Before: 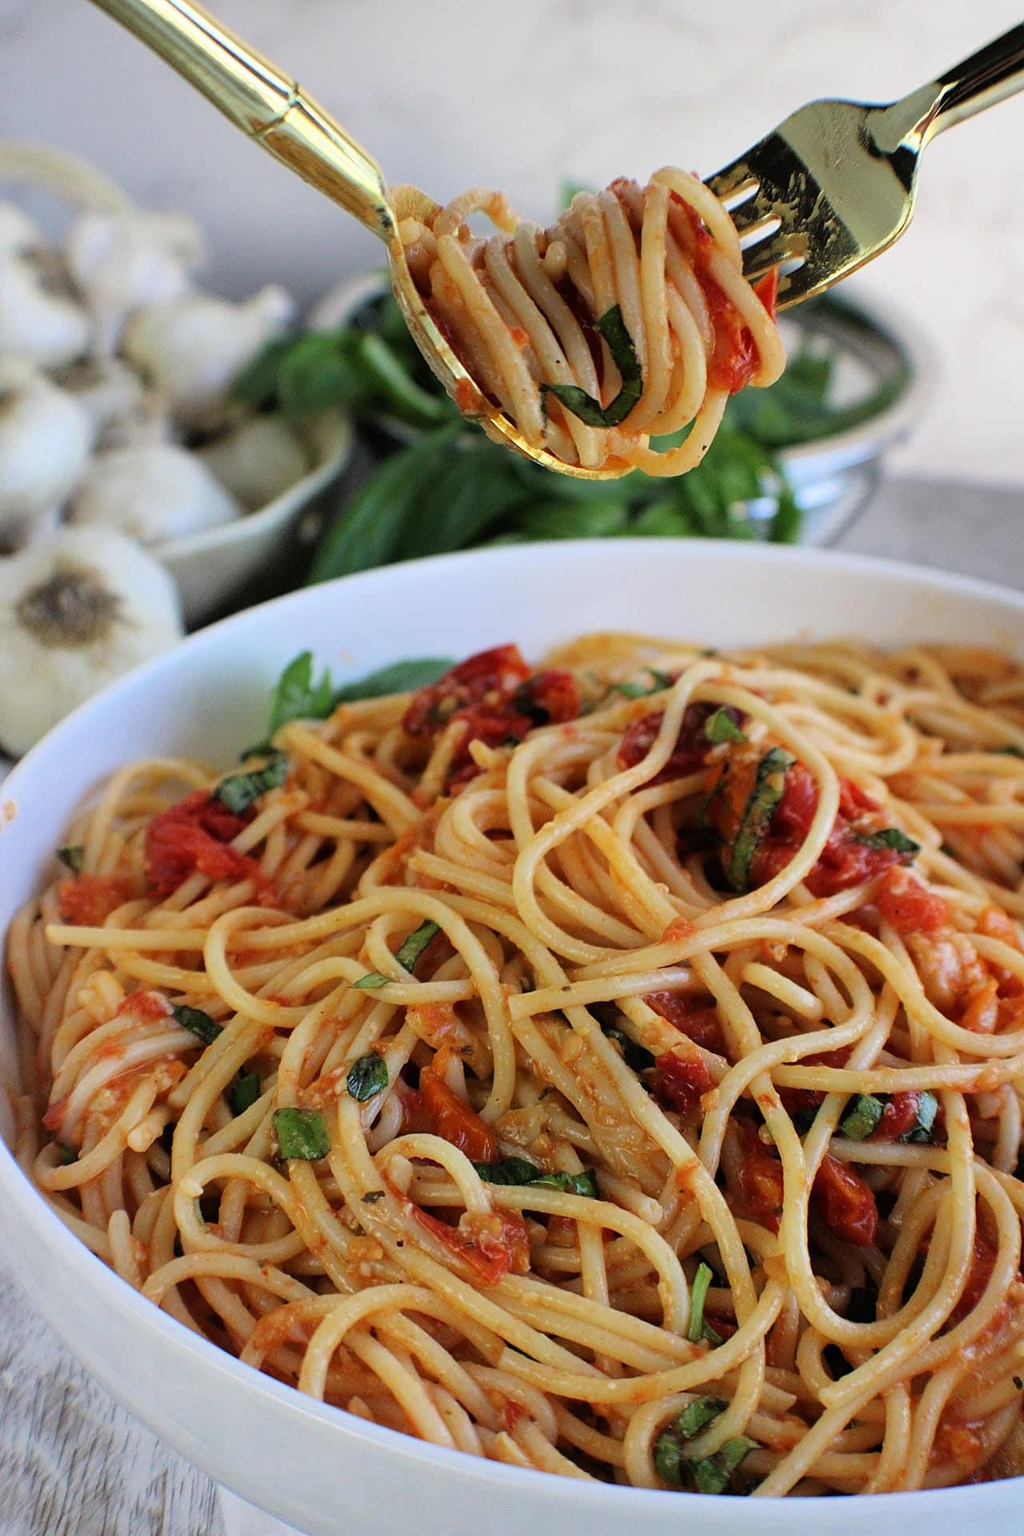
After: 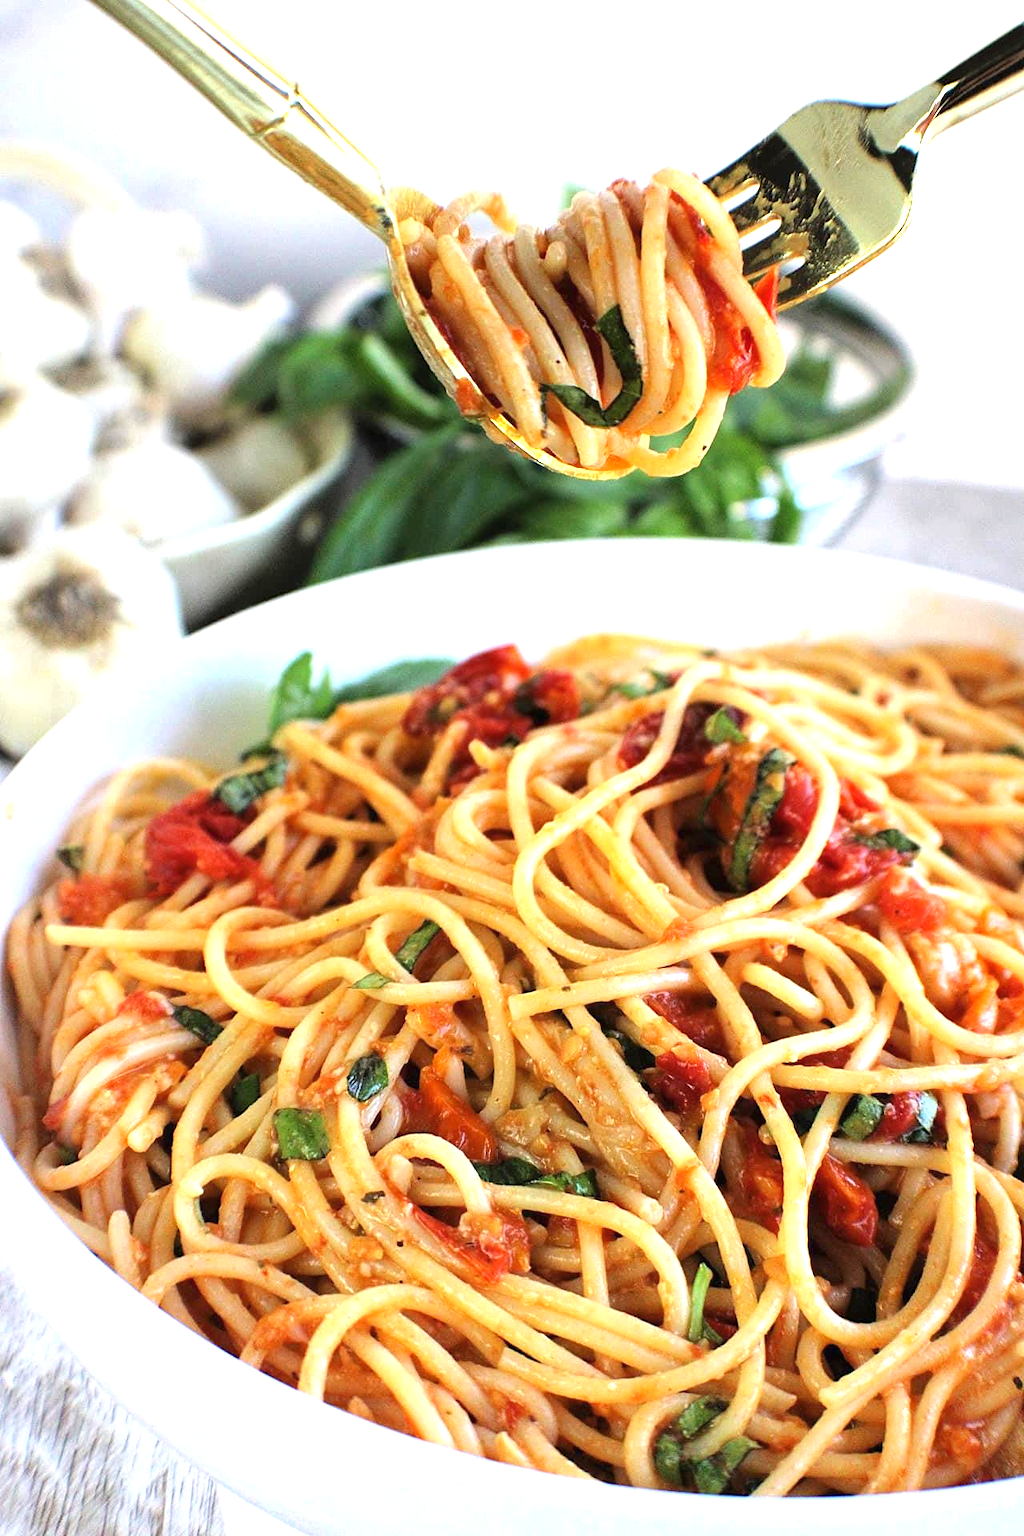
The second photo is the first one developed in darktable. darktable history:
exposure: black level correction 0, exposure 1.181 EV, compensate highlight preservation false
color balance rgb: perceptual saturation grading › global saturation 0.442%, global vibrance 10.278%, saturation formula JzAzBz (2021)
